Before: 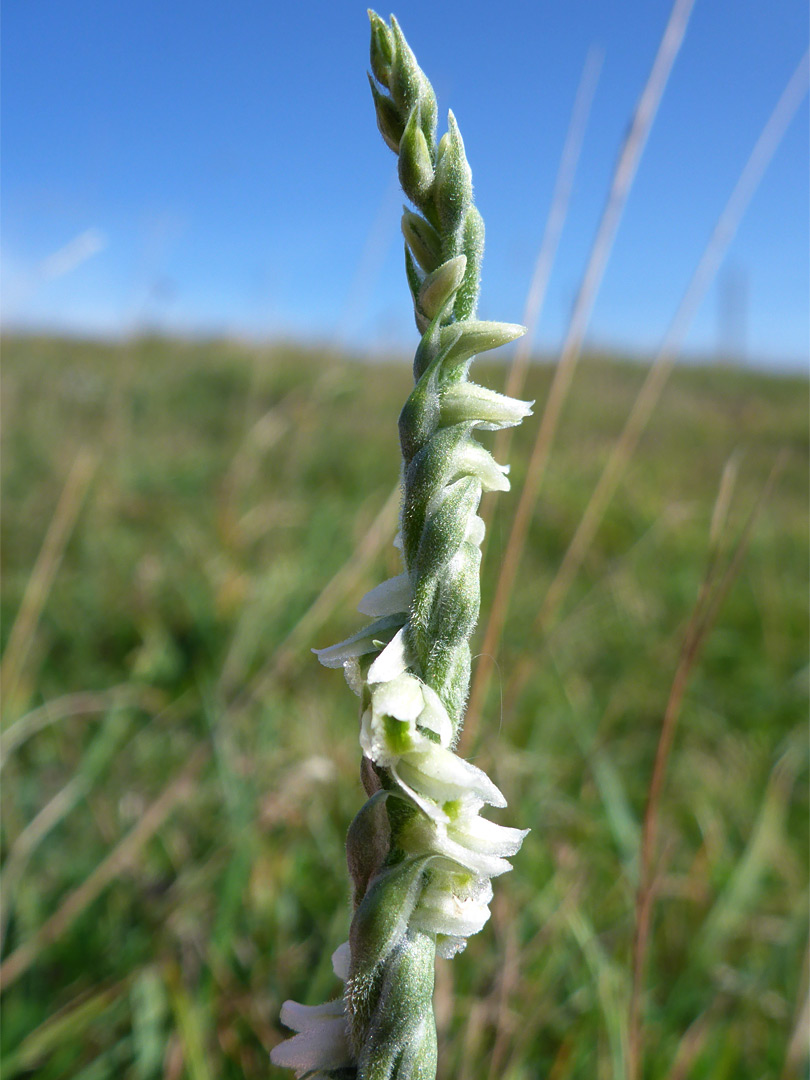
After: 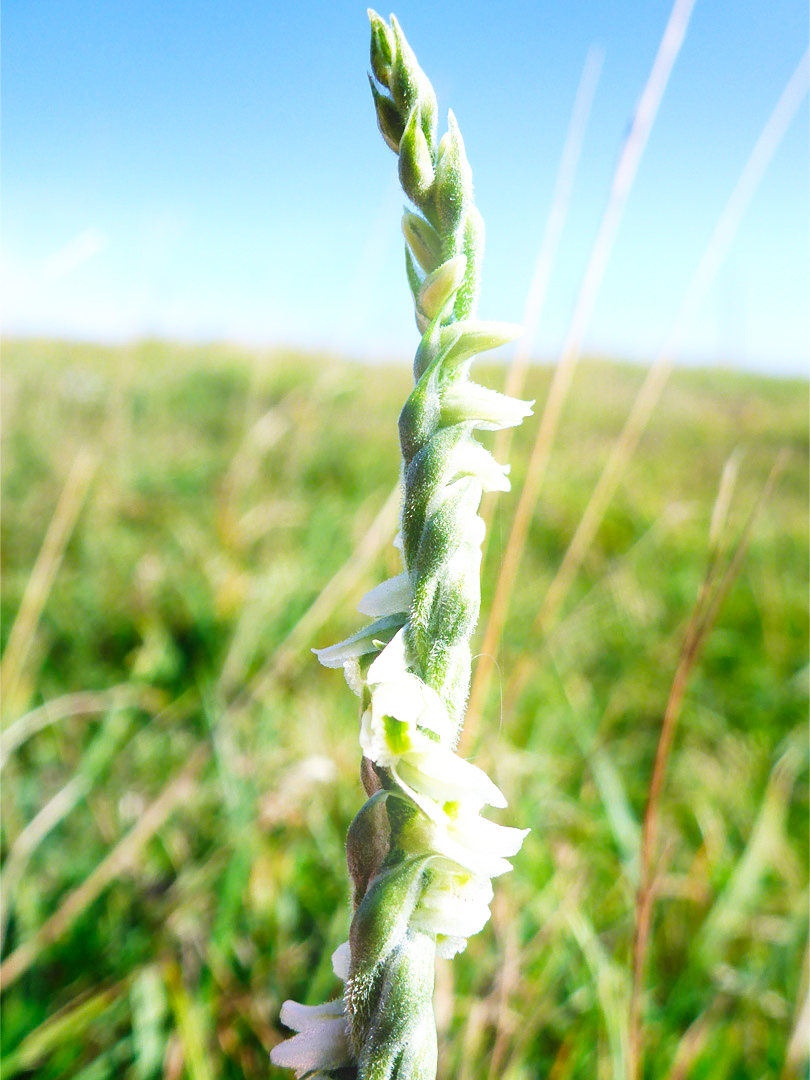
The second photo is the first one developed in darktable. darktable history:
base curve: curves: ch0 [(0, 0) (0.007, 0.004) (0.027, 0.03) (0.046, 0.07) (0.207, 0.54) (0.442, 0.872) (0.673, 0.972) (1, 1)], preserve colors none
bloom: size 15%, threshold 97%, strength 7%
